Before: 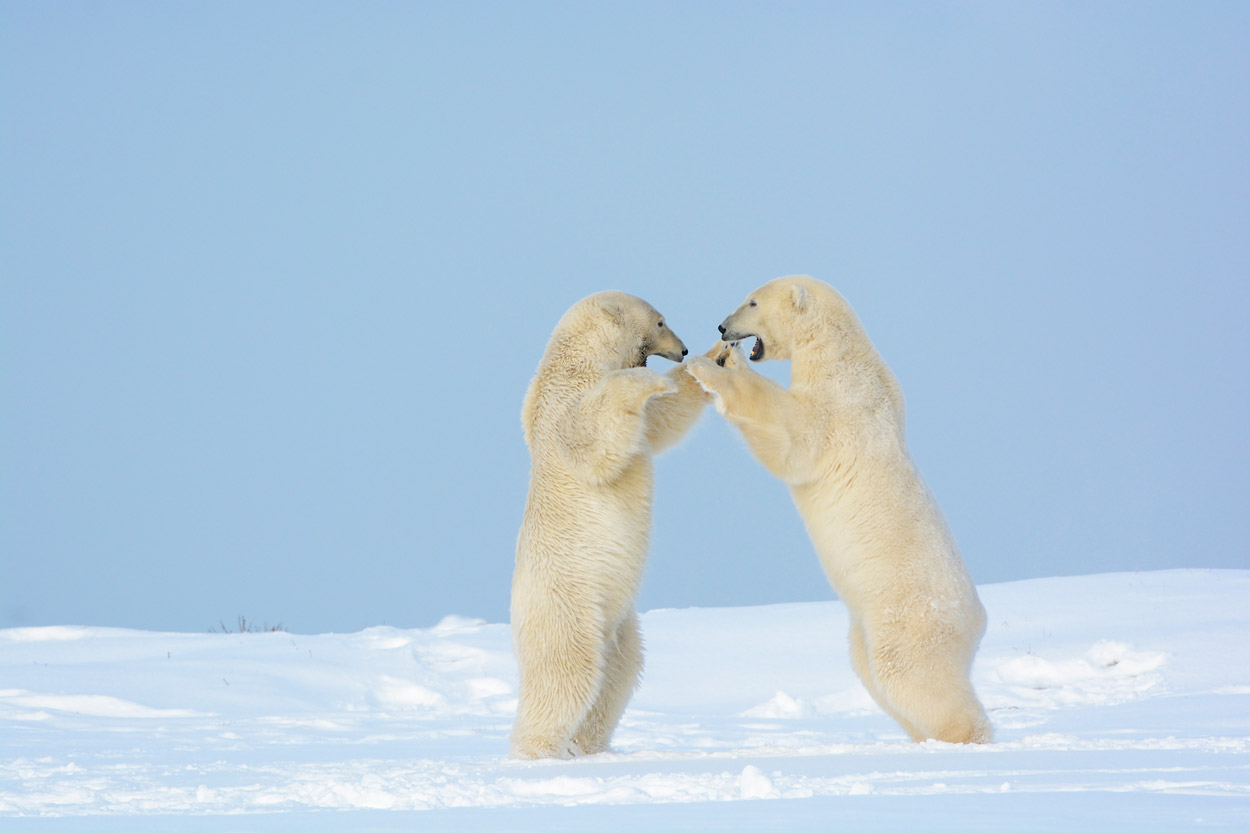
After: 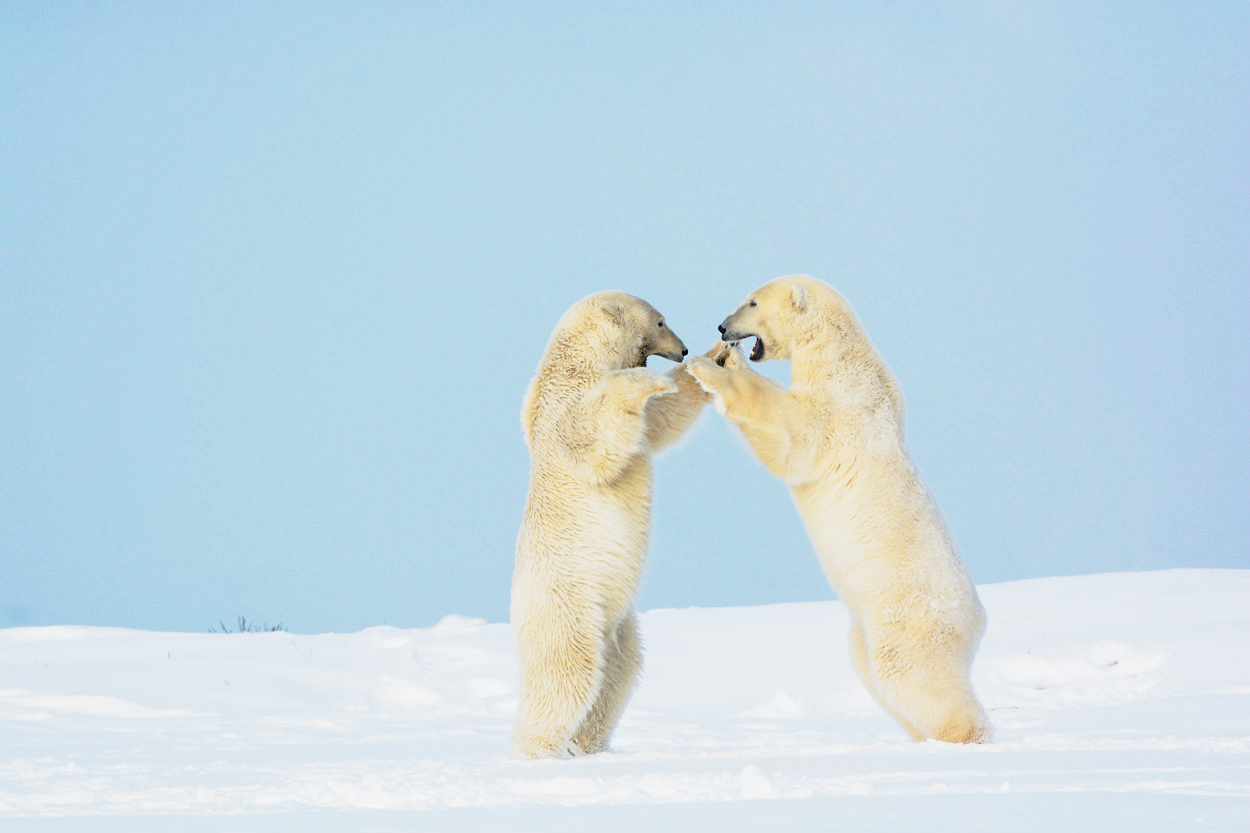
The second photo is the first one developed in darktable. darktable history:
shadows and highlights: shadows 37.46, highlights -26.98, highlights color adjustment 52.39%, soften with gaussian
tone curve: curves: ch0 [(0, 0) (0.105, 0.068) (0.195, 0.162) (0.283, 0.283) (0.384, 0.404) (0.485, 0.531) (0.638, 0.681) (0.795, 0.879) (1, 0.977)]; ch1 [(0, 0) (0.161, 0.092) (0.35, 0.33) (0.379, 0.401) (0.456, 0.469) (0.498, 0.503) (0.531, 0.537) (0.596, 0.621) (0.635, 0.671) (1, 1)]; ch2 [(0, 0) (0.371, 0.362) (0.437, 0.437) (0.483, 0.484) (0.53, 0.515) (0.56, 0.58) (0.622, 0.606) (1, 1)], preserve colors none
